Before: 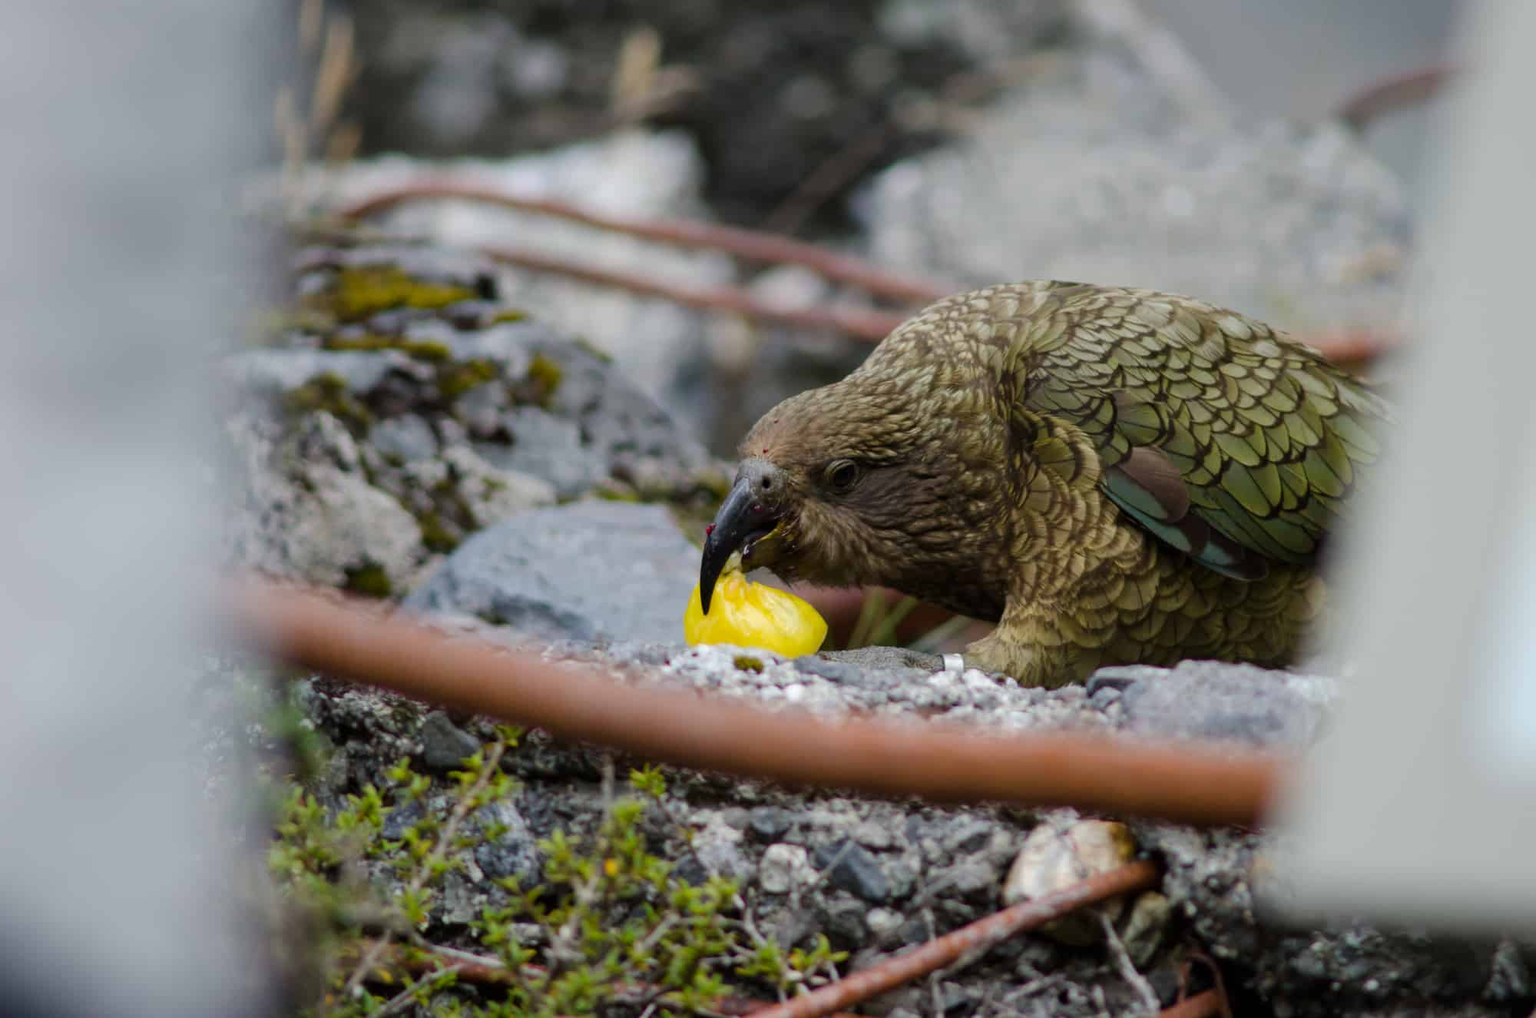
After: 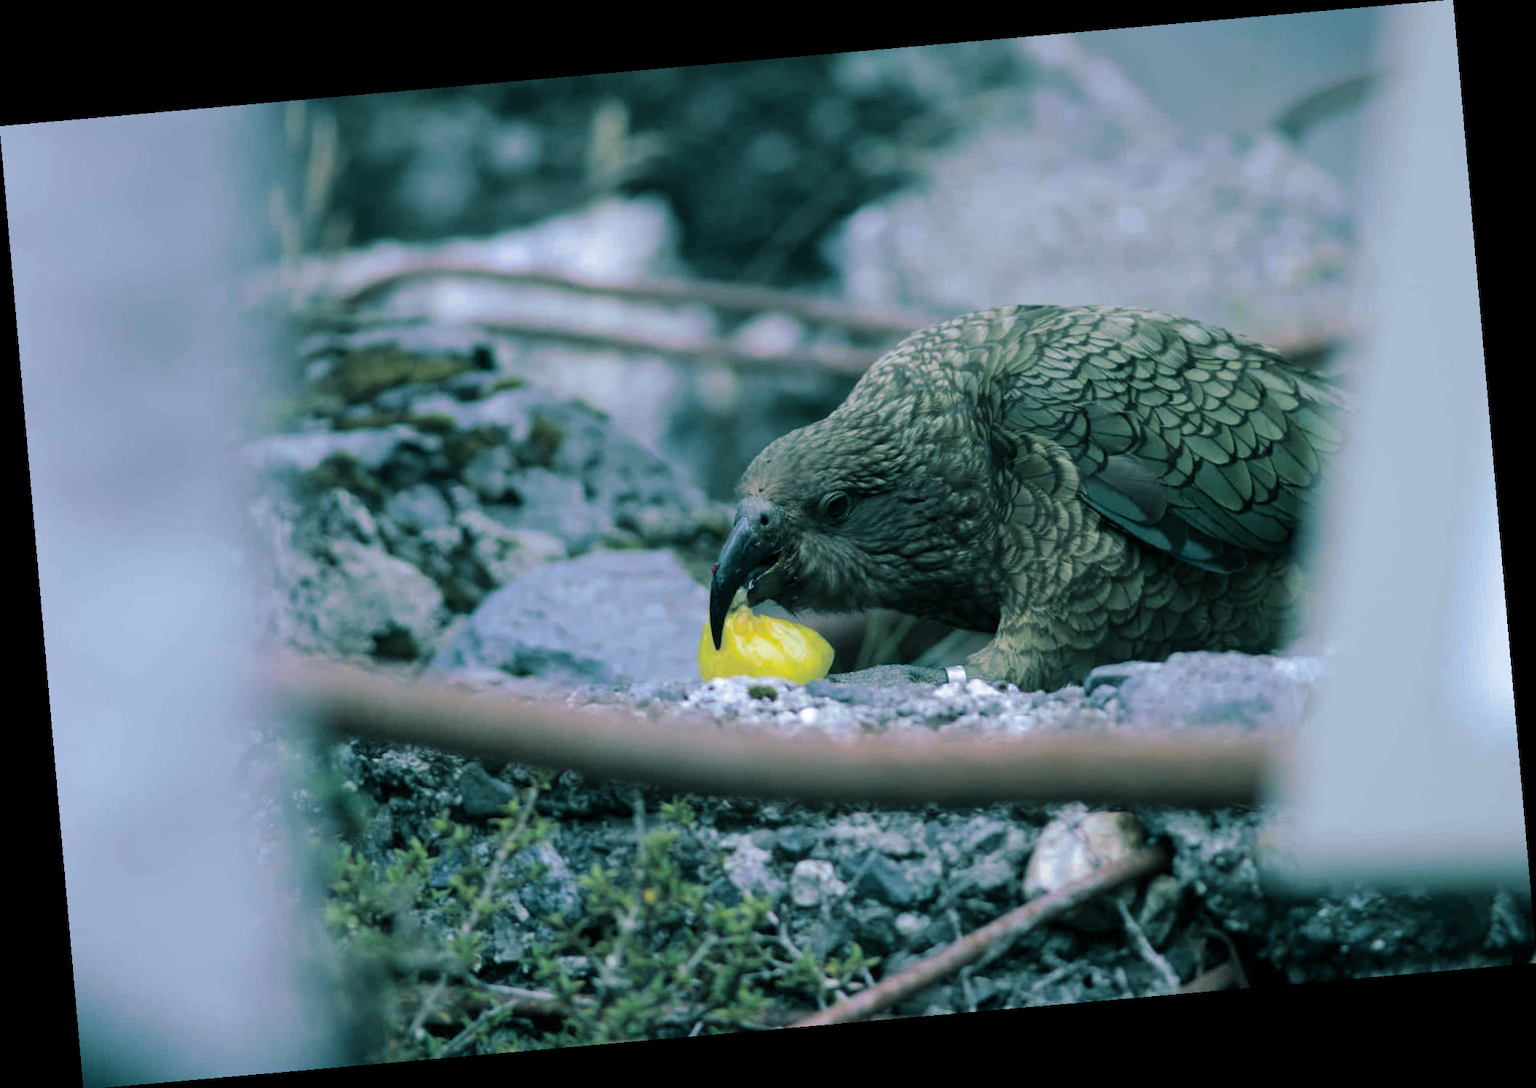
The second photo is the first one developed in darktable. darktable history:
rotate and perspective: rotation -4.98°, automatic cropping off
split-toning: shadows › hue 186.43°, highlights › hue 49.29°, compress 30.29%
white balance: red 0.926, green 1.003, blue 1.133
